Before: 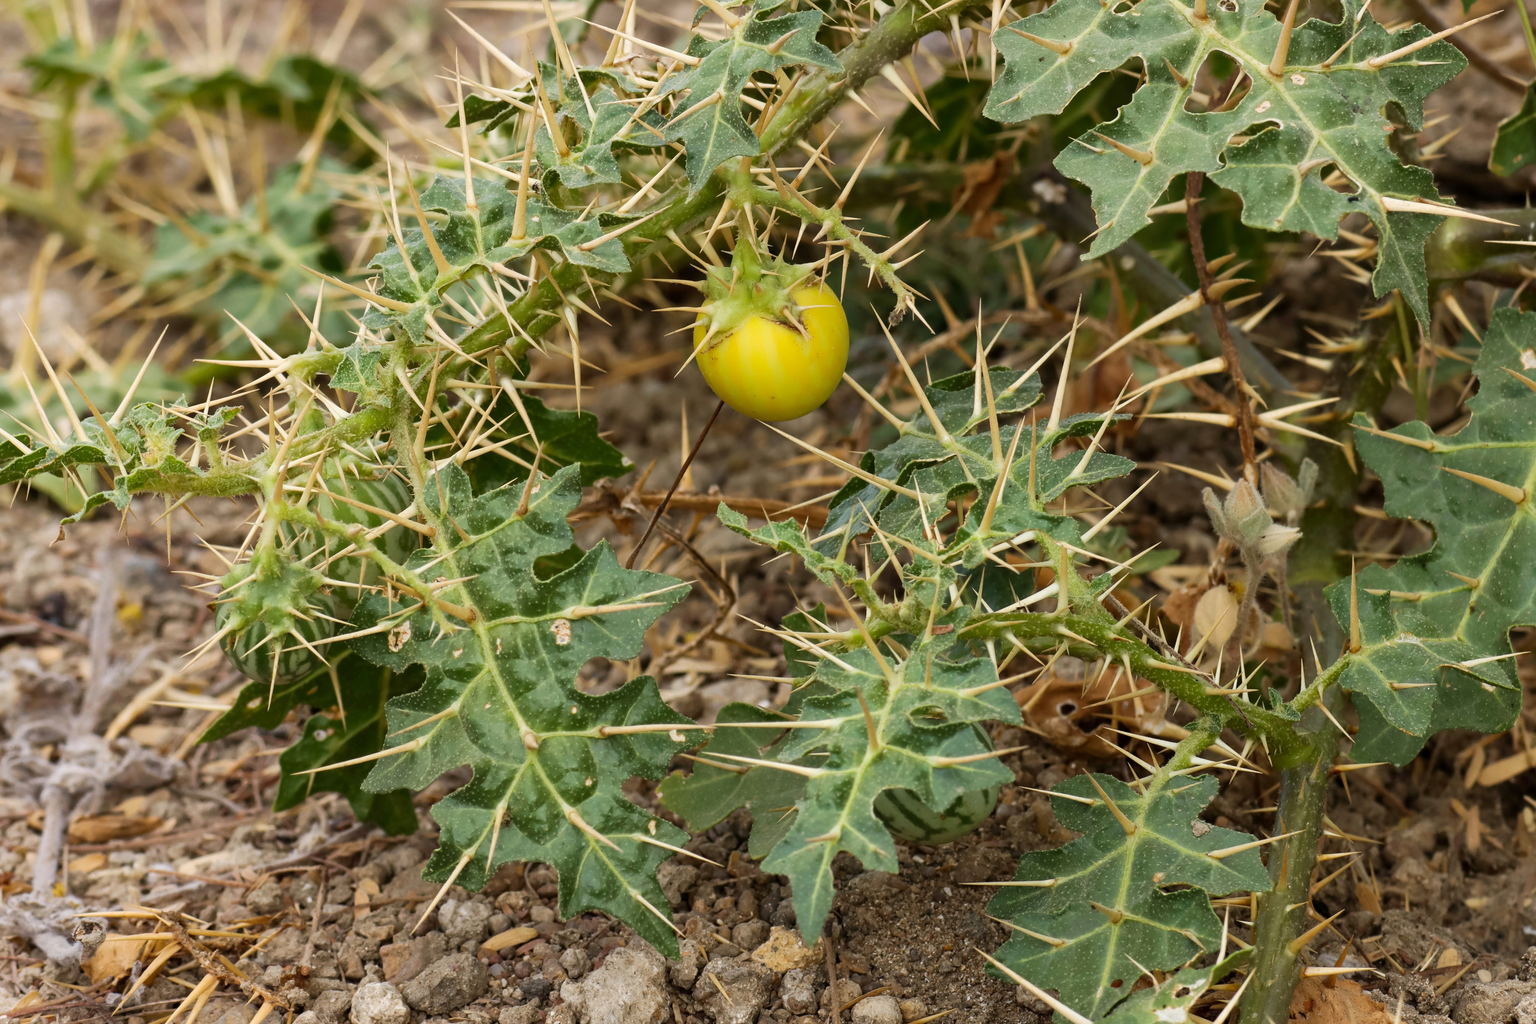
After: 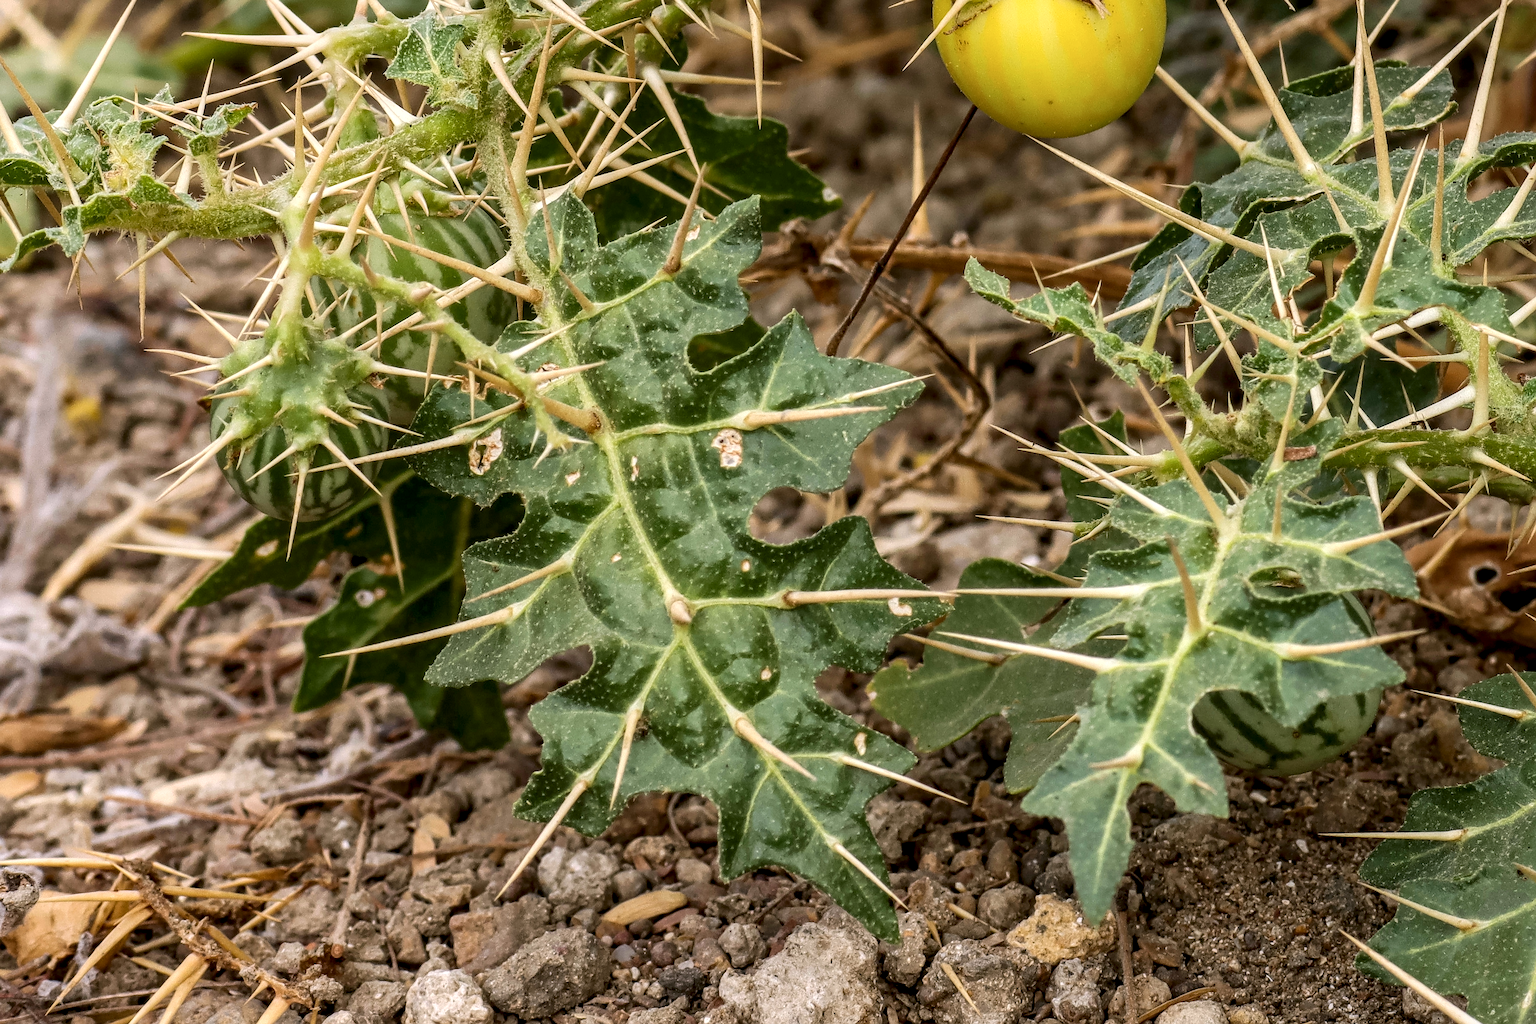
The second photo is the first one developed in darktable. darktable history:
local contrast: highlights 25%, detail 150%
crop and rotate: angle -0.82°, left 3.85%, top 31.828%, right 27.992%
sharpen: on, module defaults
color correction: highlights a* 3.12, highlights b* -1.55, shadows a* -0.101, shadows b* 2.52, saturation 0.98
